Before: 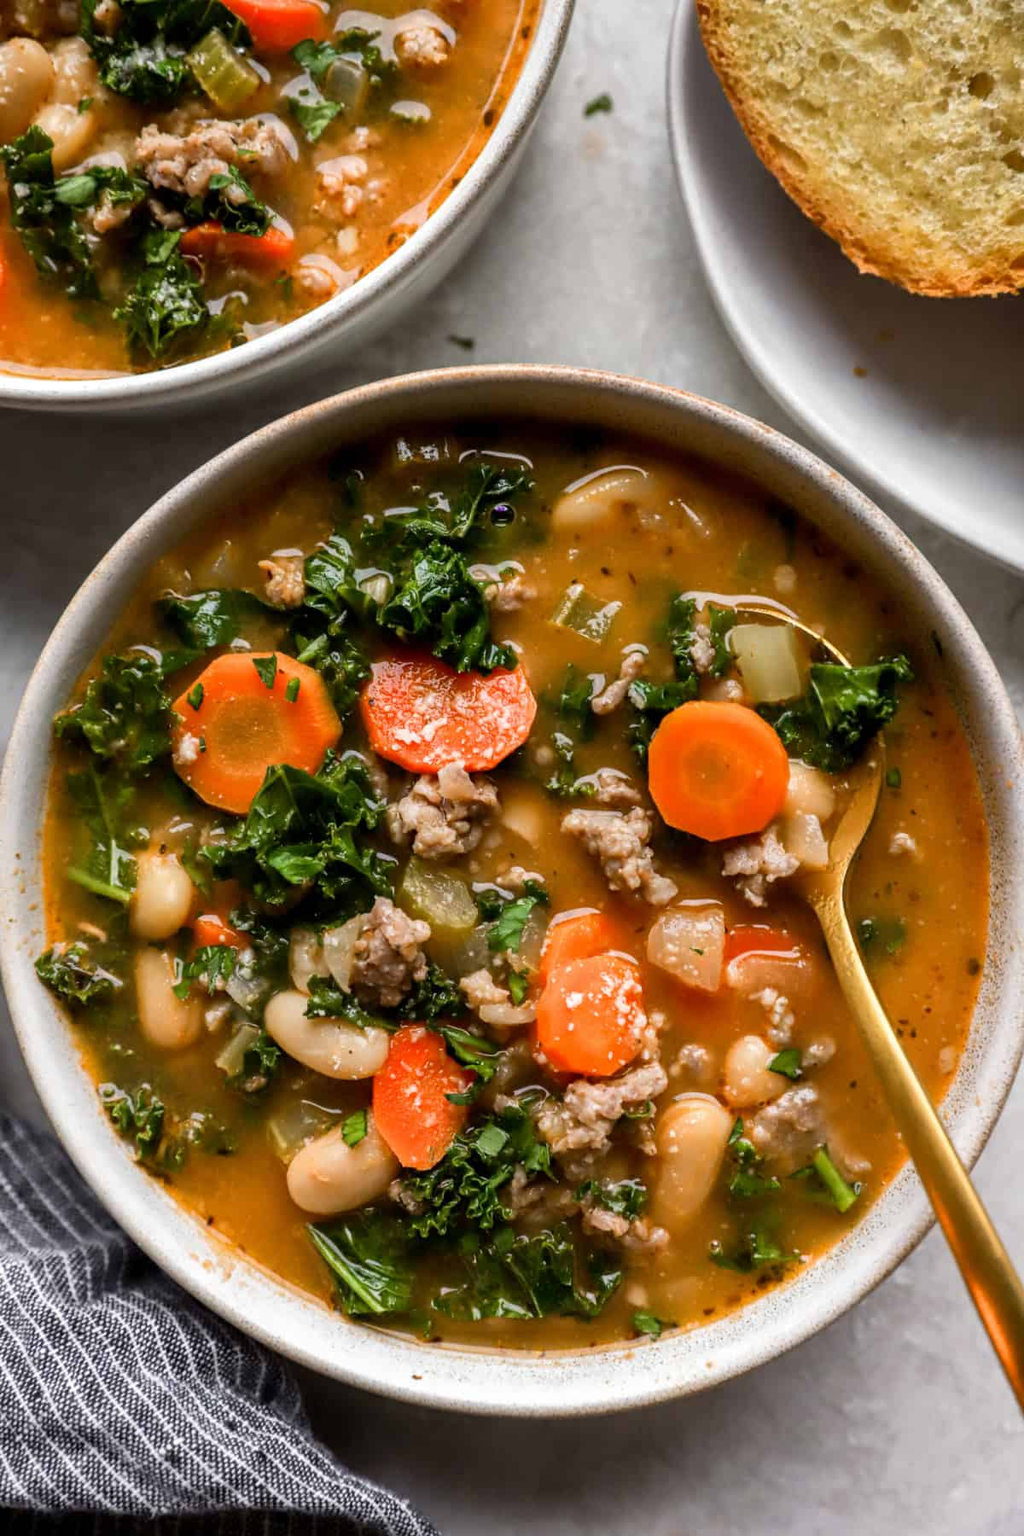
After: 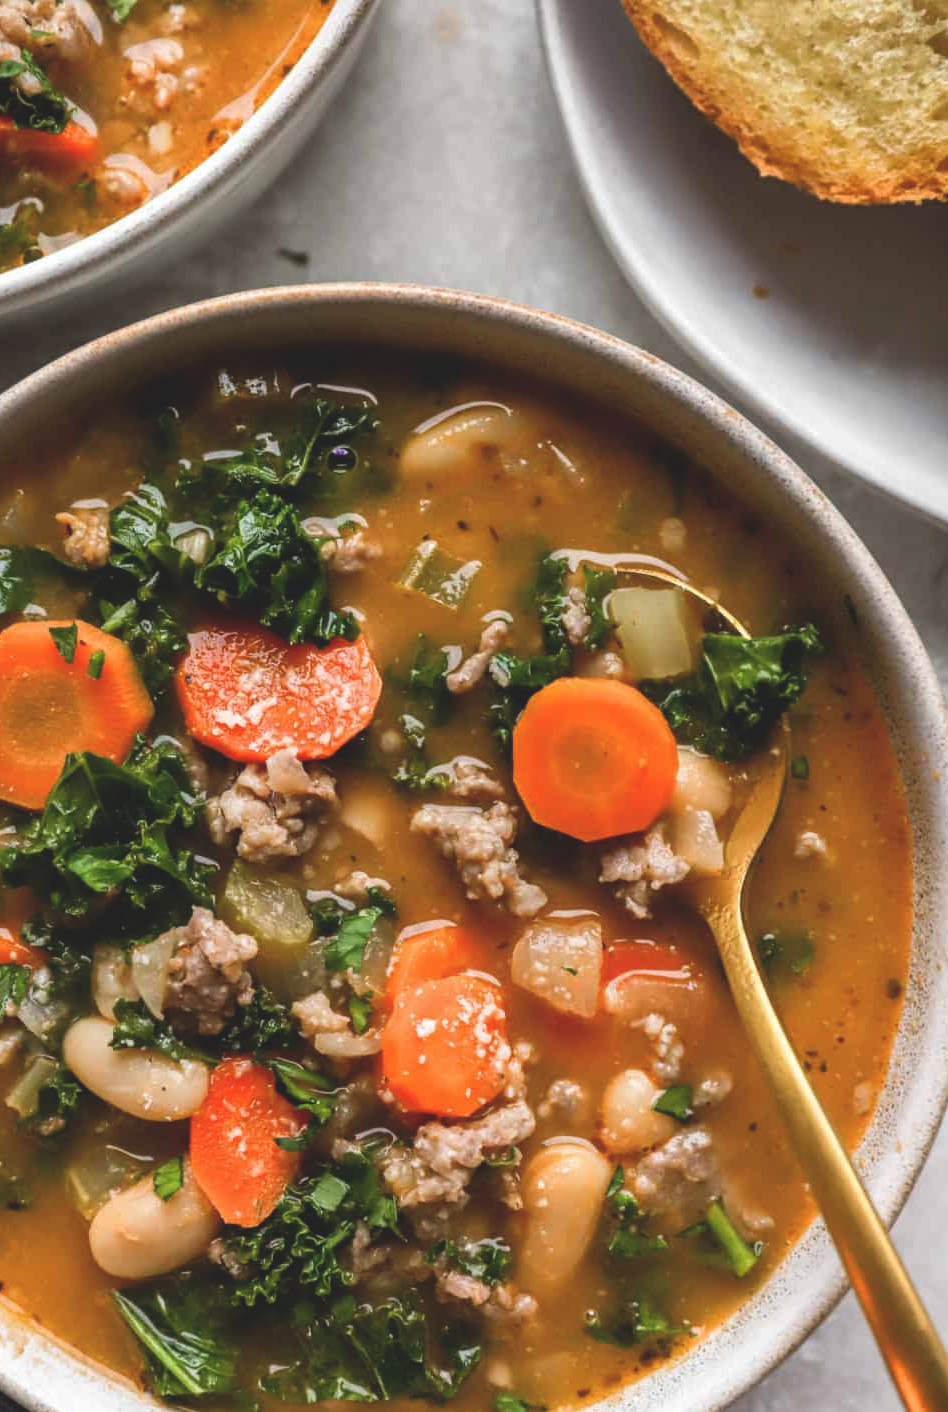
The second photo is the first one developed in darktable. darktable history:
crop and rotate: left 20.601%, top 8.03%, right 0.318%, bottom 13.52%
exposure: black level correction -0.016, compensate highlight preservation false
